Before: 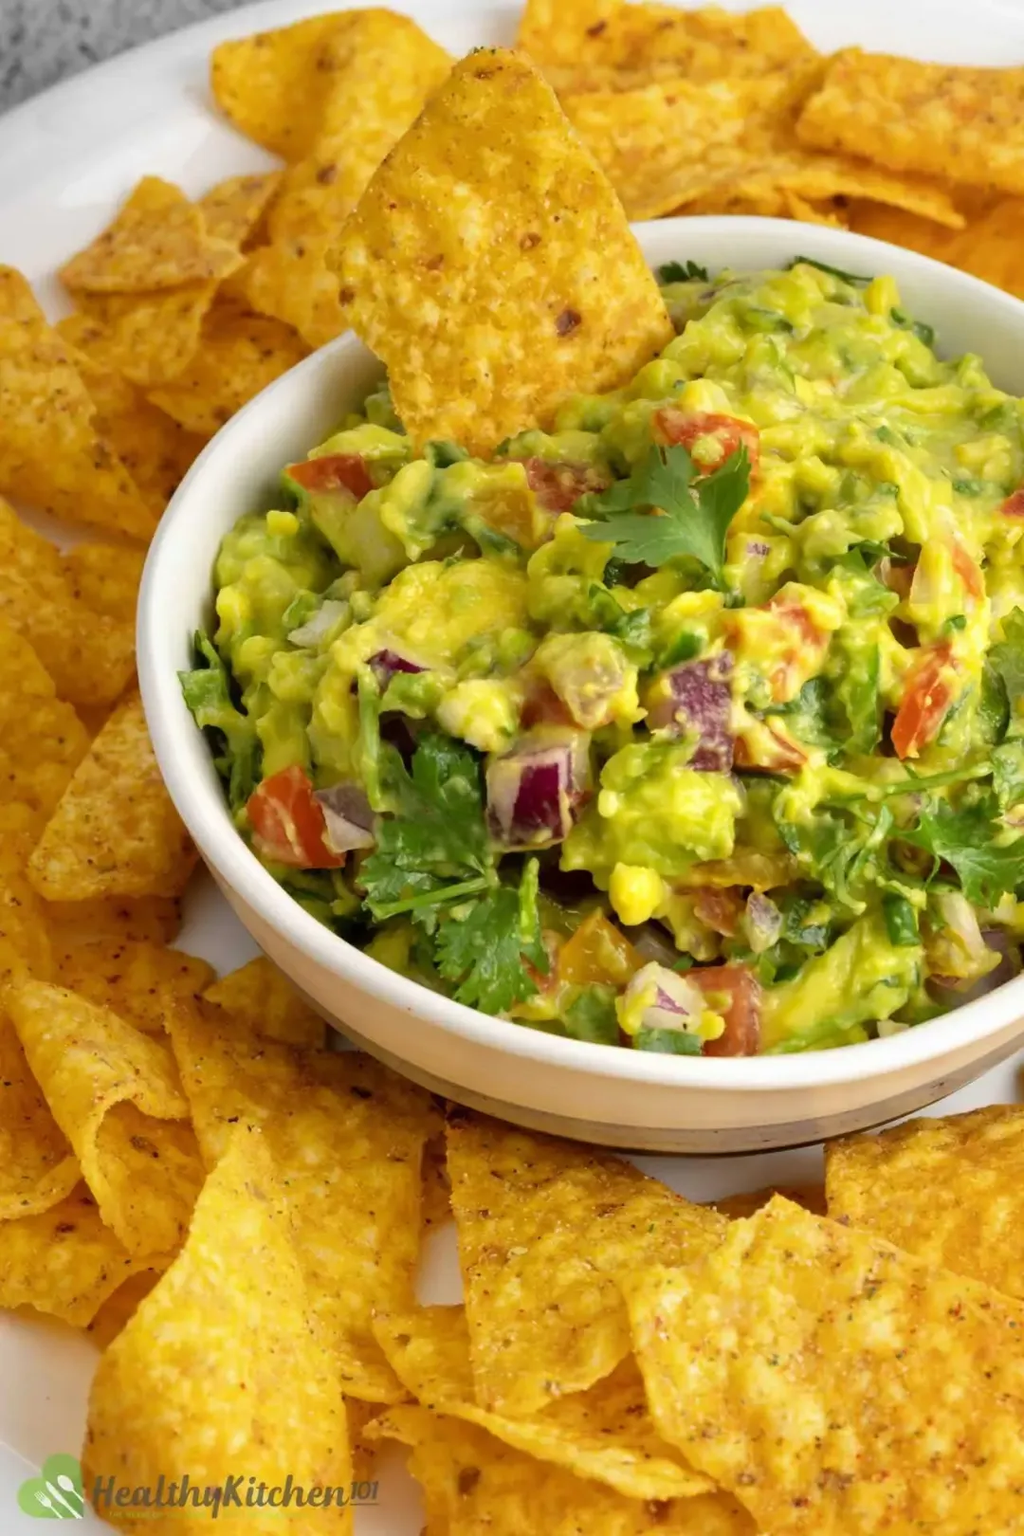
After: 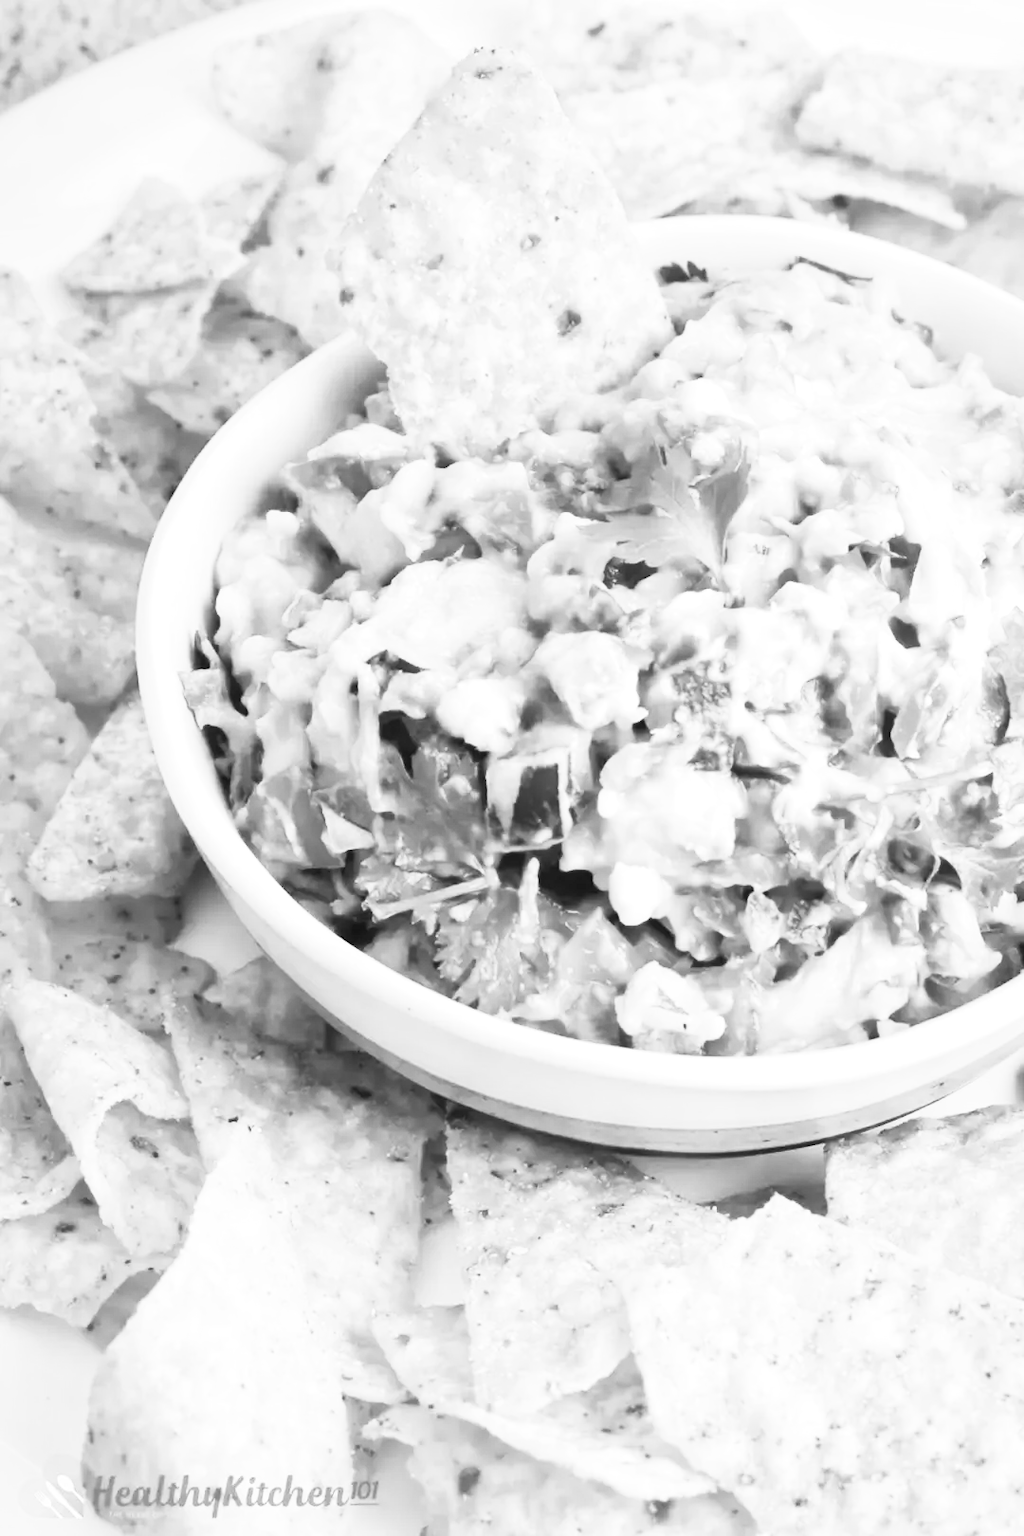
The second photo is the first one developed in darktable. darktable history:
exposure: black level correction 0, exposure 0.5 EV, compensate highlight preservation false
contrast brightness saturation: contrast 0.43, brightness 0.56, saturation -0.19
monochrome: a 32, b 64, size 2.3
